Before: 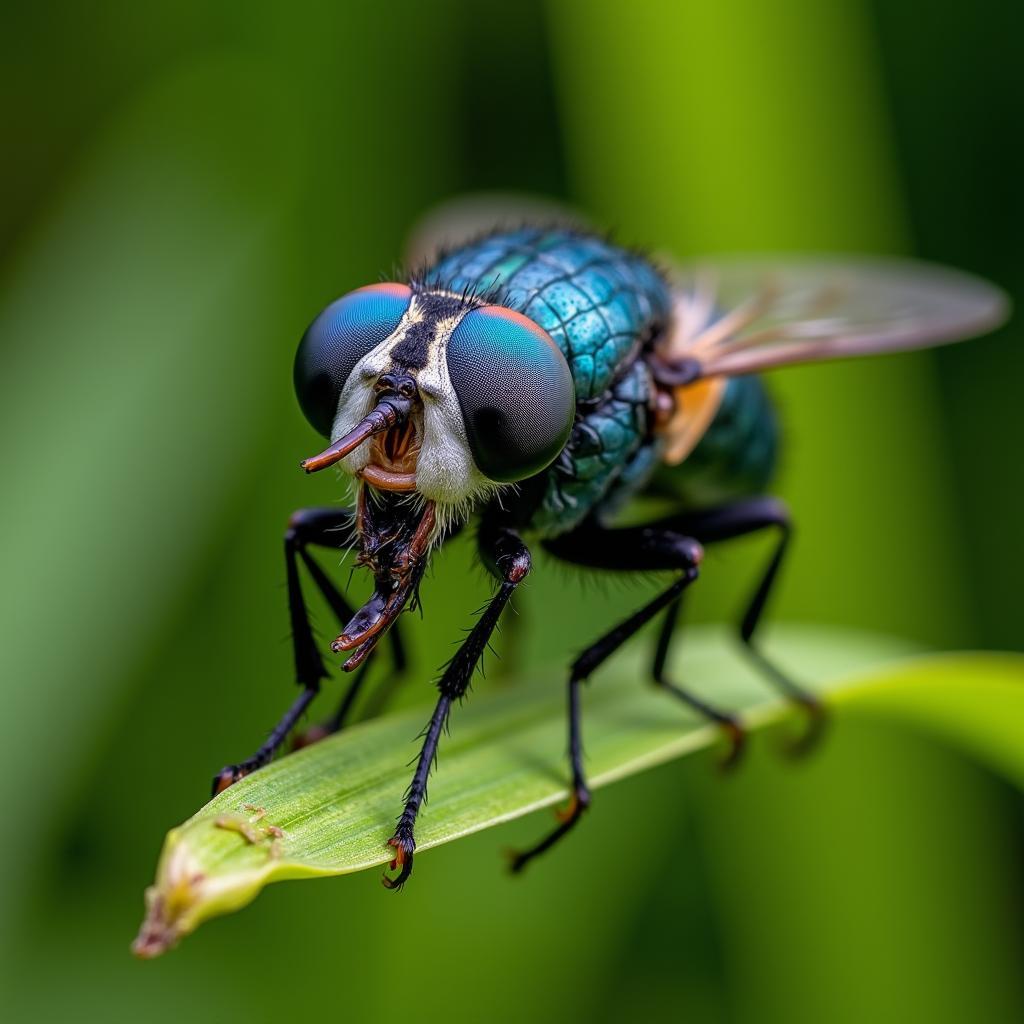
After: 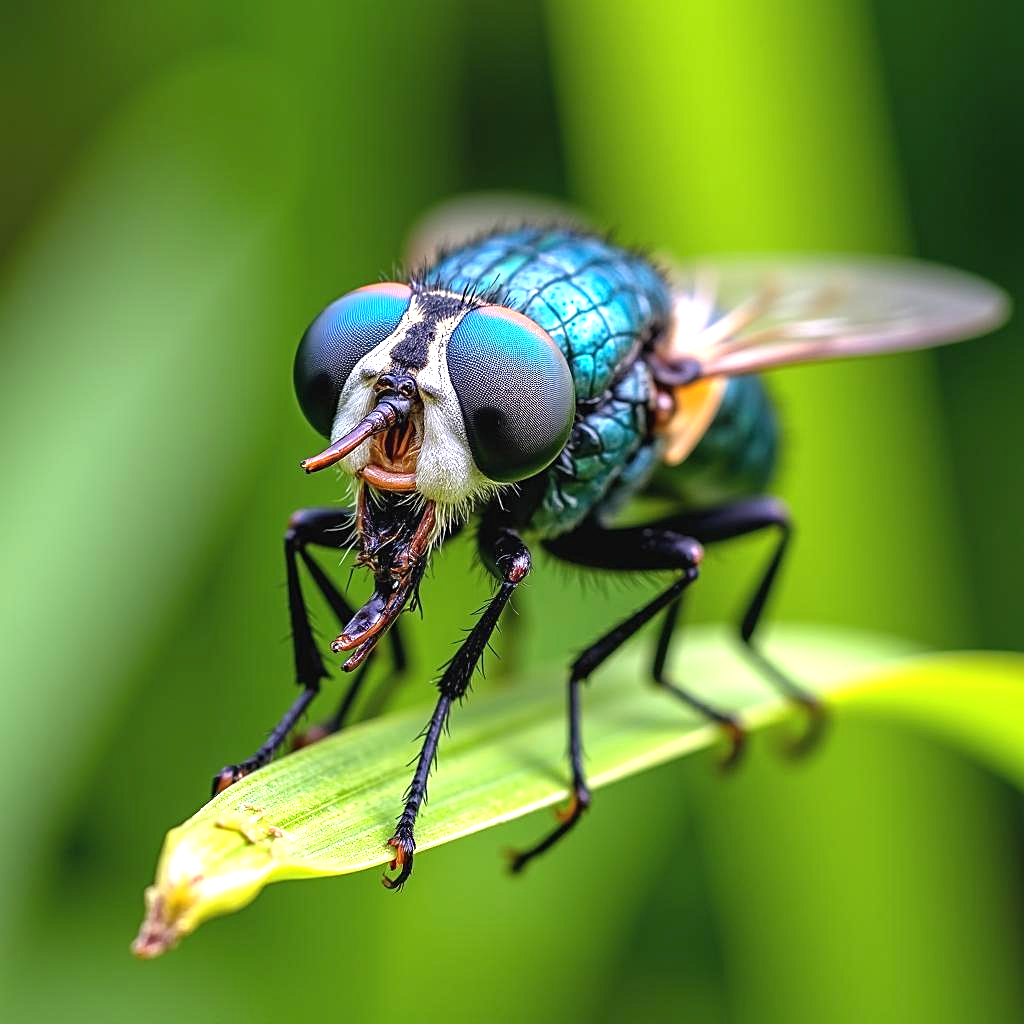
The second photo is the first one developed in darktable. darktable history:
sharpen: radius 2.176, amount 0.382, threshold 0.177
exposure: black level correction -0.002, exposure 1.112 EV, compensate highlight preservation false
